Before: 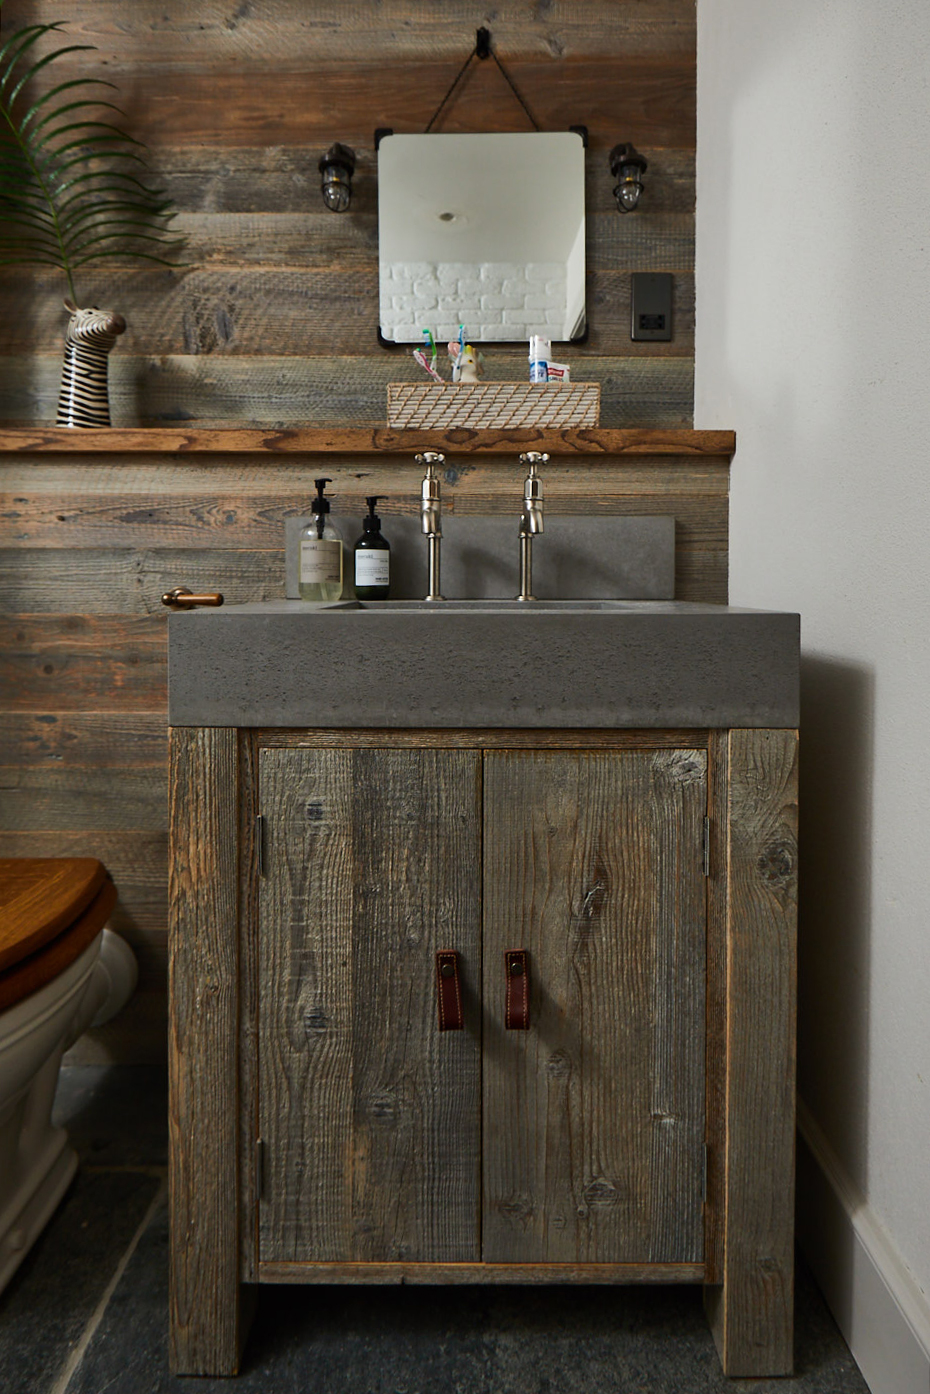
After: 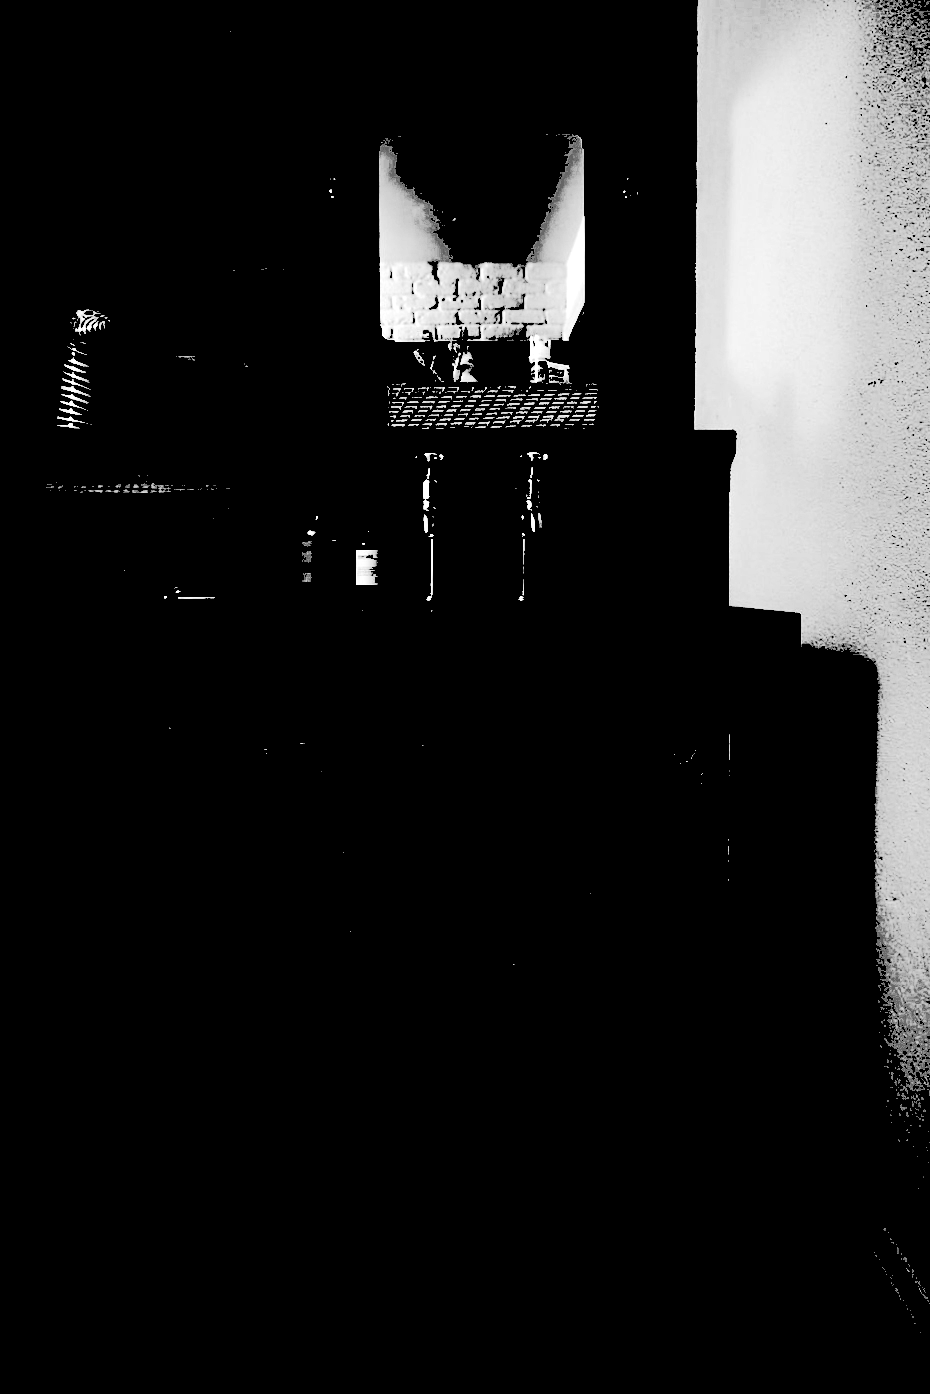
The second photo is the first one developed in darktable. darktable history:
levels: levels [0.246, 0.246, 0.506]
monochrome: a 0, b 0, size 0.5, highlights 0.57
shadows and highlights: shadows -88.03, highlights -35.45, shadows color adjustment 99.15%, highlights color adjustment 0%, soften with gaussian
exposure: black level correction -0.087
white balance: red 1.123, blue 0.83
fill light: exposure -0.73 EV, center 0.69, width 2.2
tone curve: curves: ch0 [(0, 0) (0.765, 0.349) (1, 1)], color space Lab, linked channels
